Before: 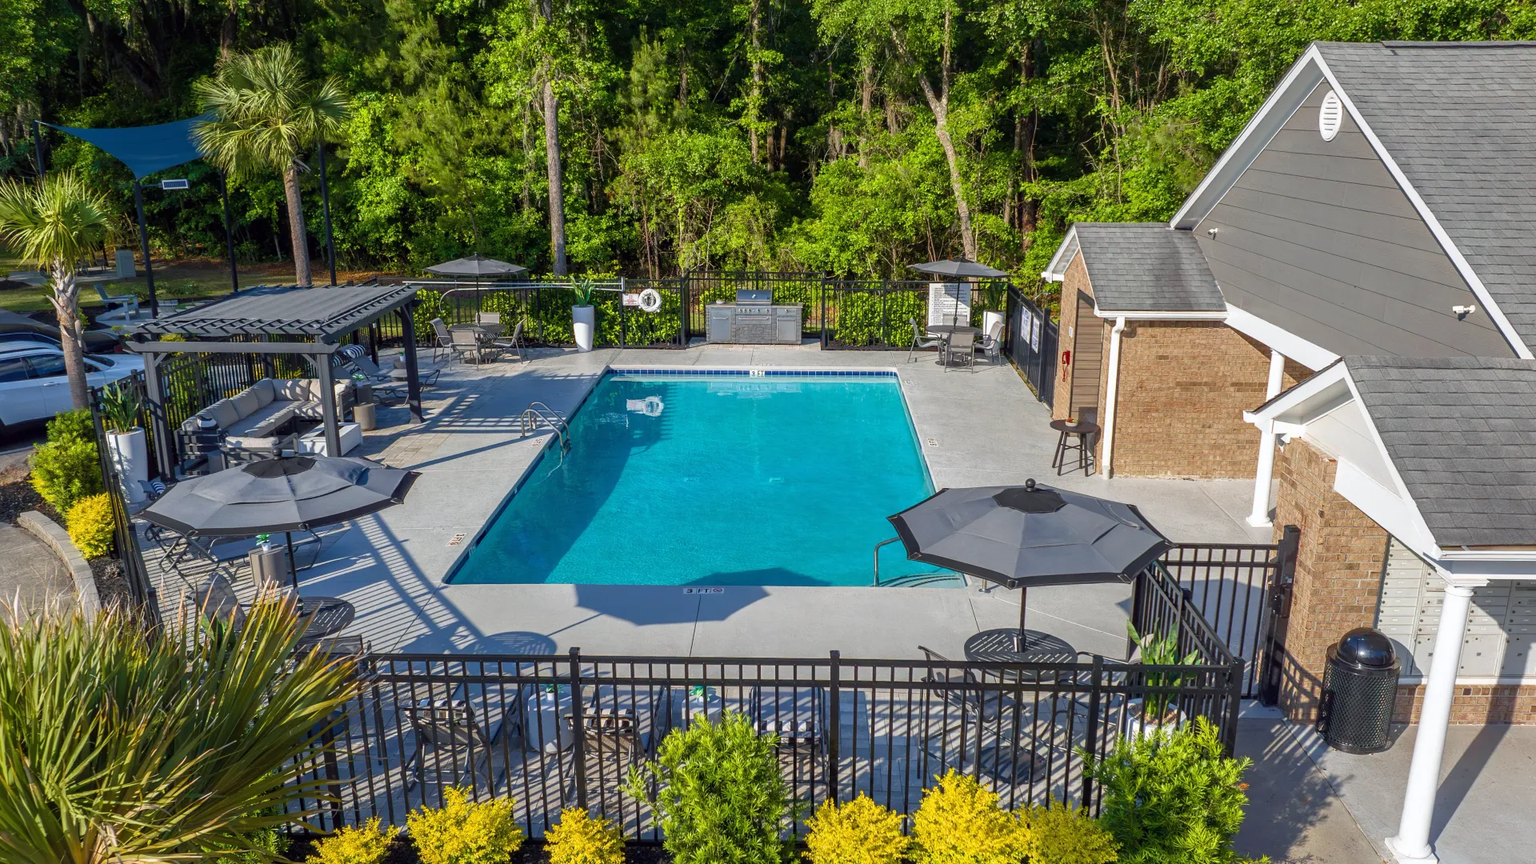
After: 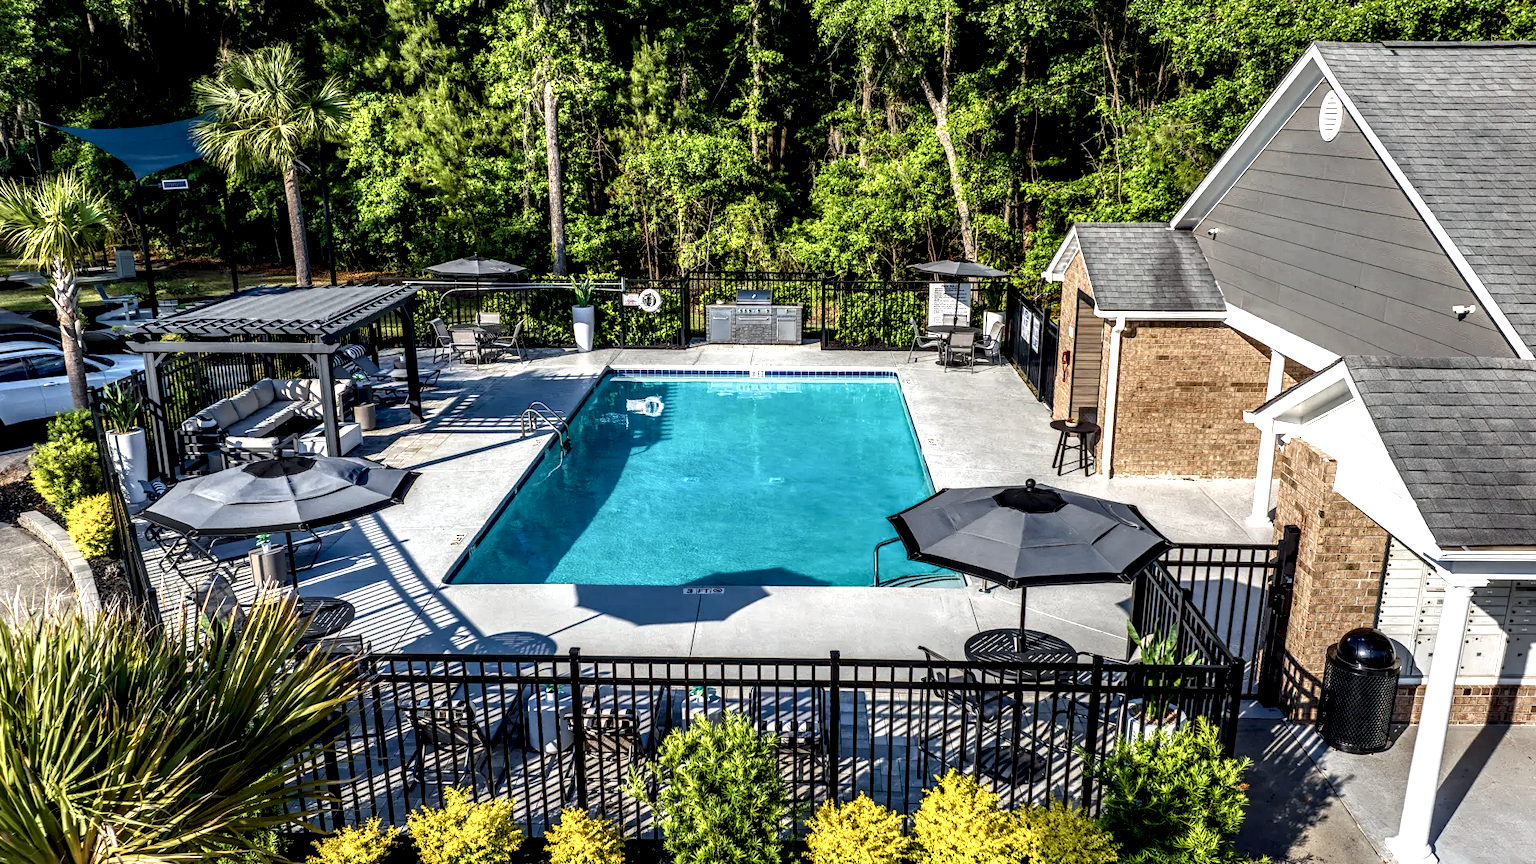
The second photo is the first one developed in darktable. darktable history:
local contrast: shadows 161%, detail 225%
